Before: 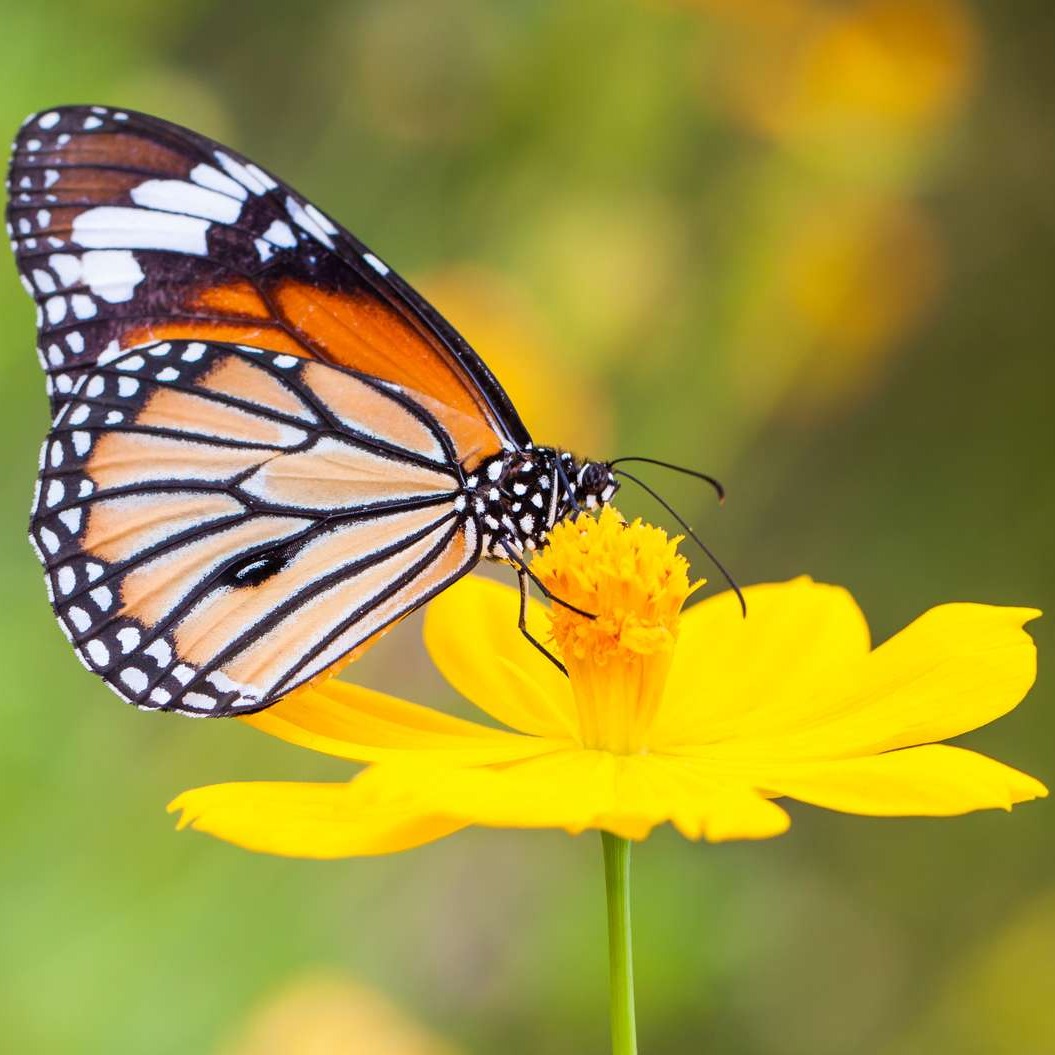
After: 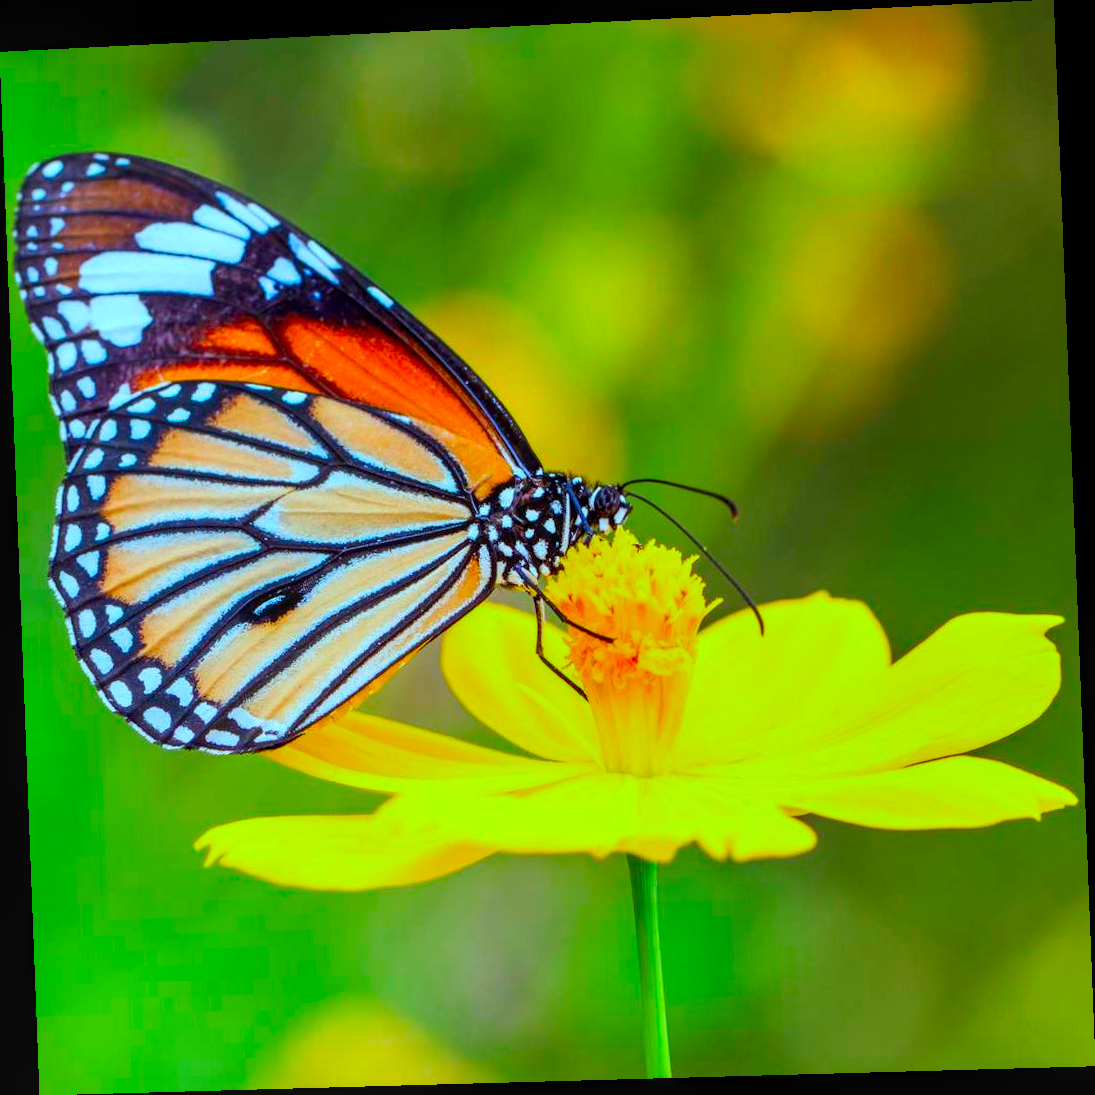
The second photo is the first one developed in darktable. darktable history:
local contrast: on, module defaults
color calibration: x 0.38, y 0.391, temperature 4086.74 K
color correction: highlights a* -10.77, highlights b* 9.8, saturation 1.72
rotate and perspective: rotation -2.22°, lens shift (horizontal) -0.022, automatic cropping off
